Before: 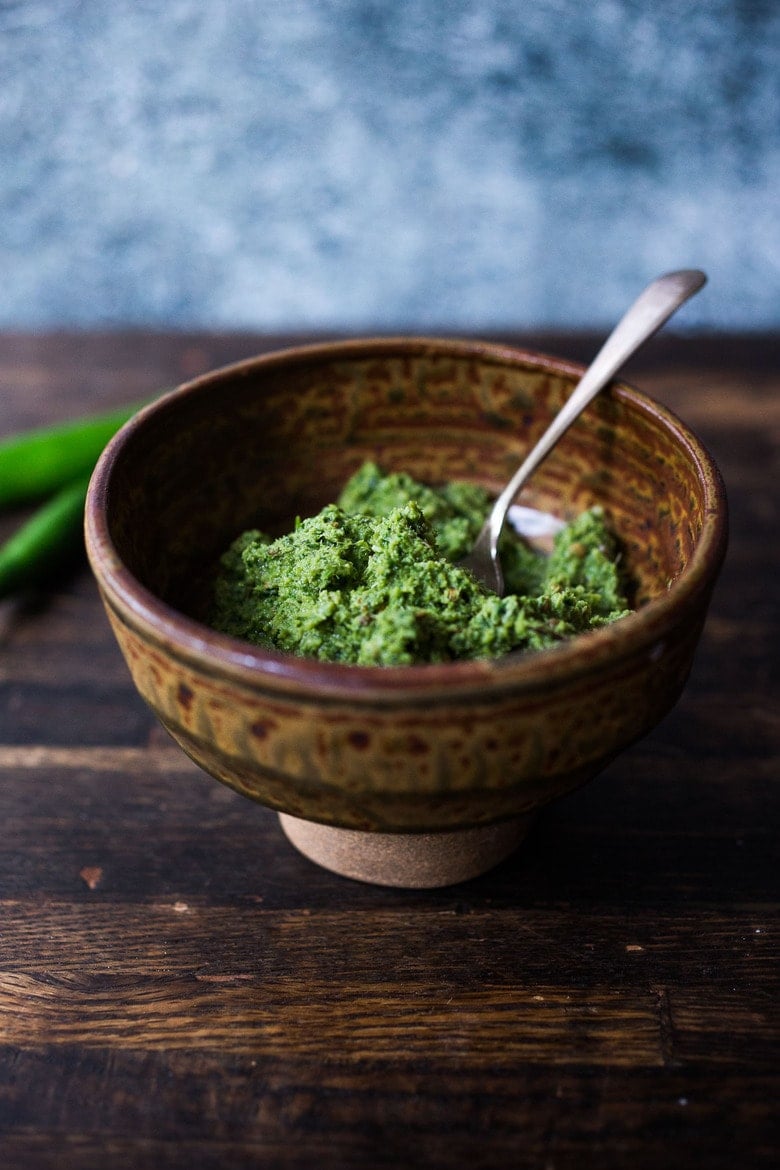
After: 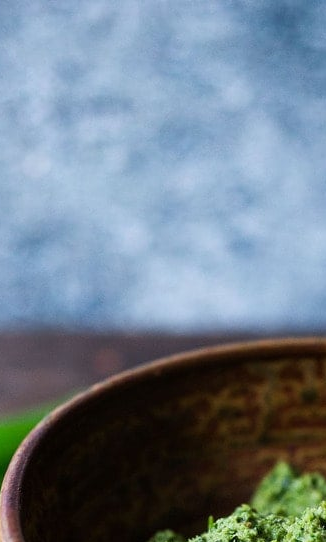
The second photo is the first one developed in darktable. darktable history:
crop and rotate: left 11.209%, top 0.046%, right 46.996%, bottom 53.608%
